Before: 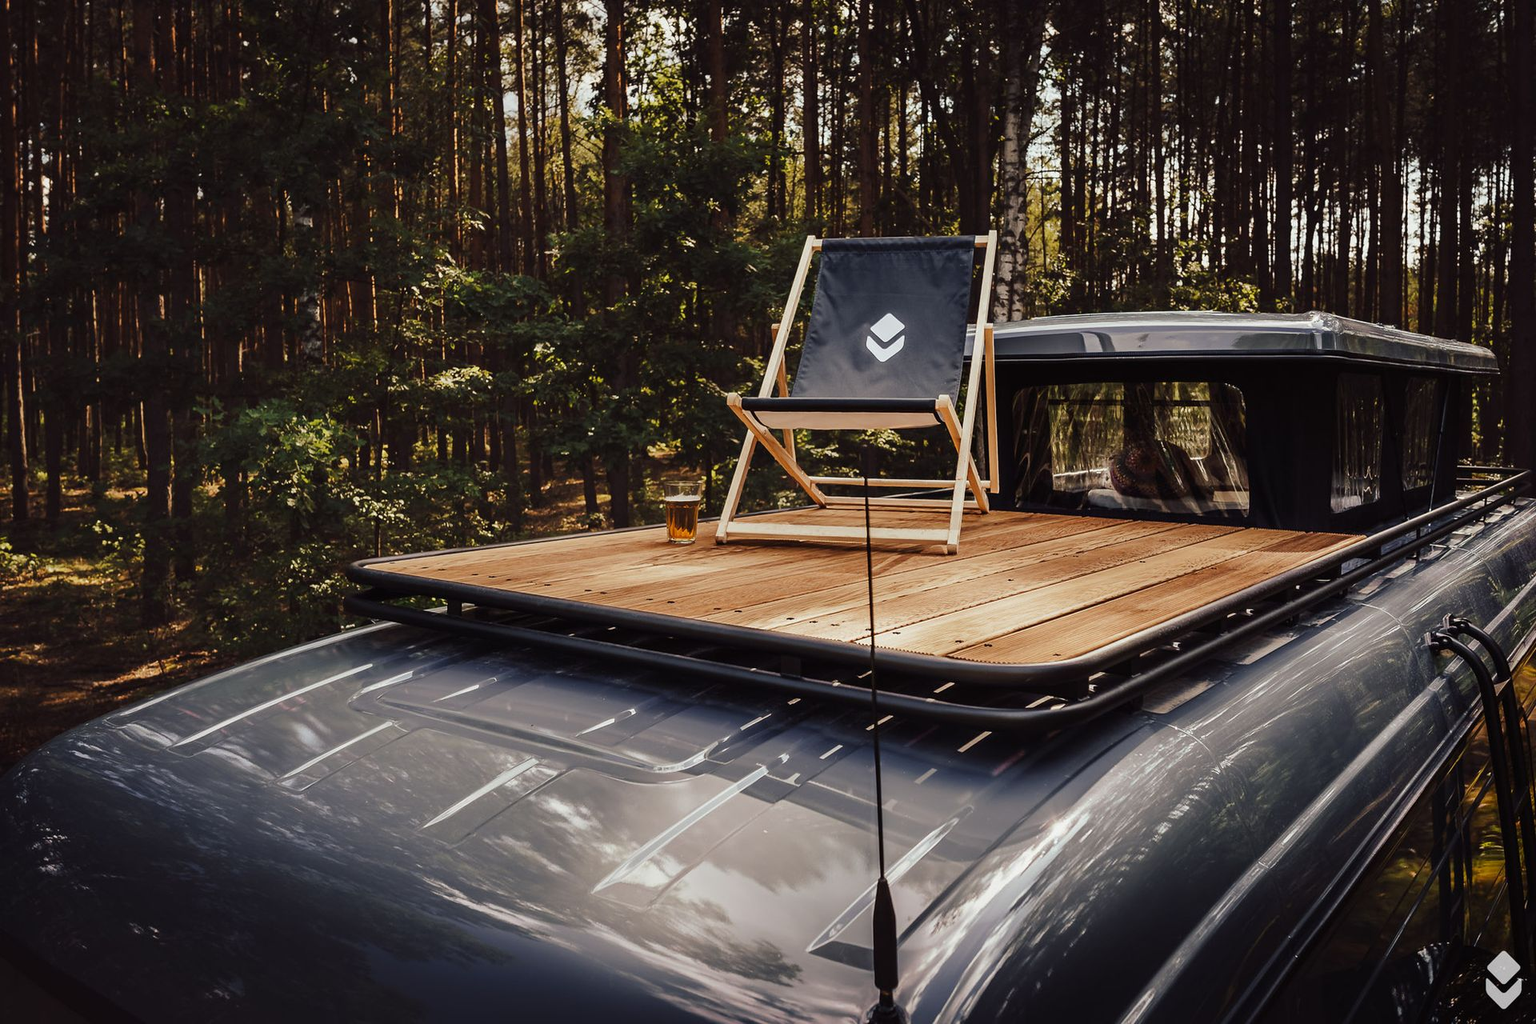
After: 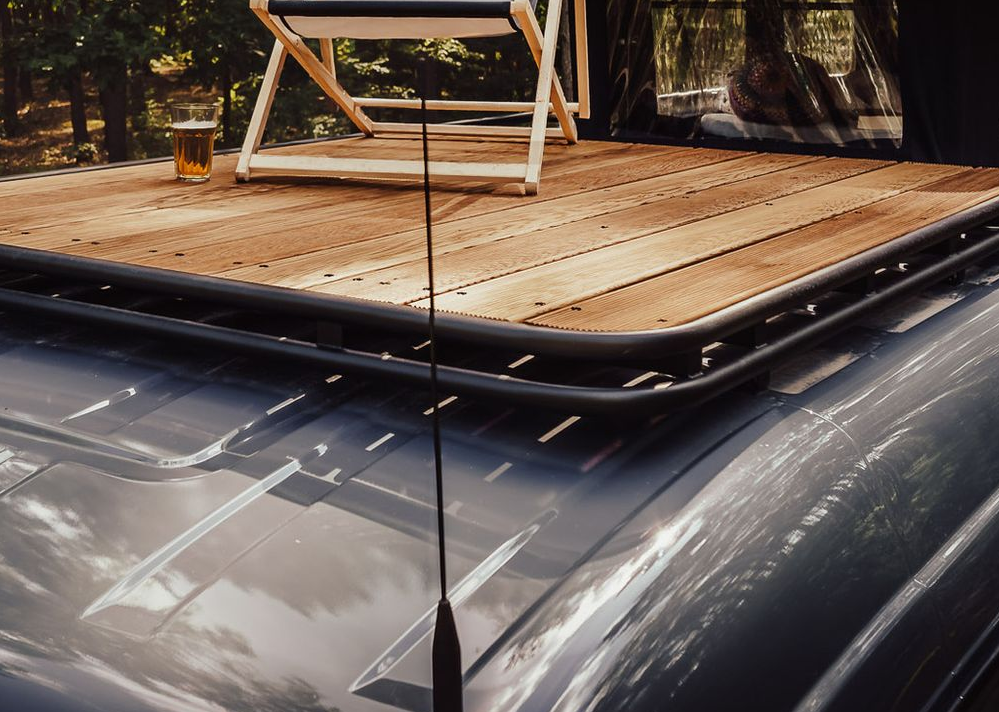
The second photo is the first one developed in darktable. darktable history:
crop: left 34.369%, top 38.939%, right 13.581%, bottom 5.422%
